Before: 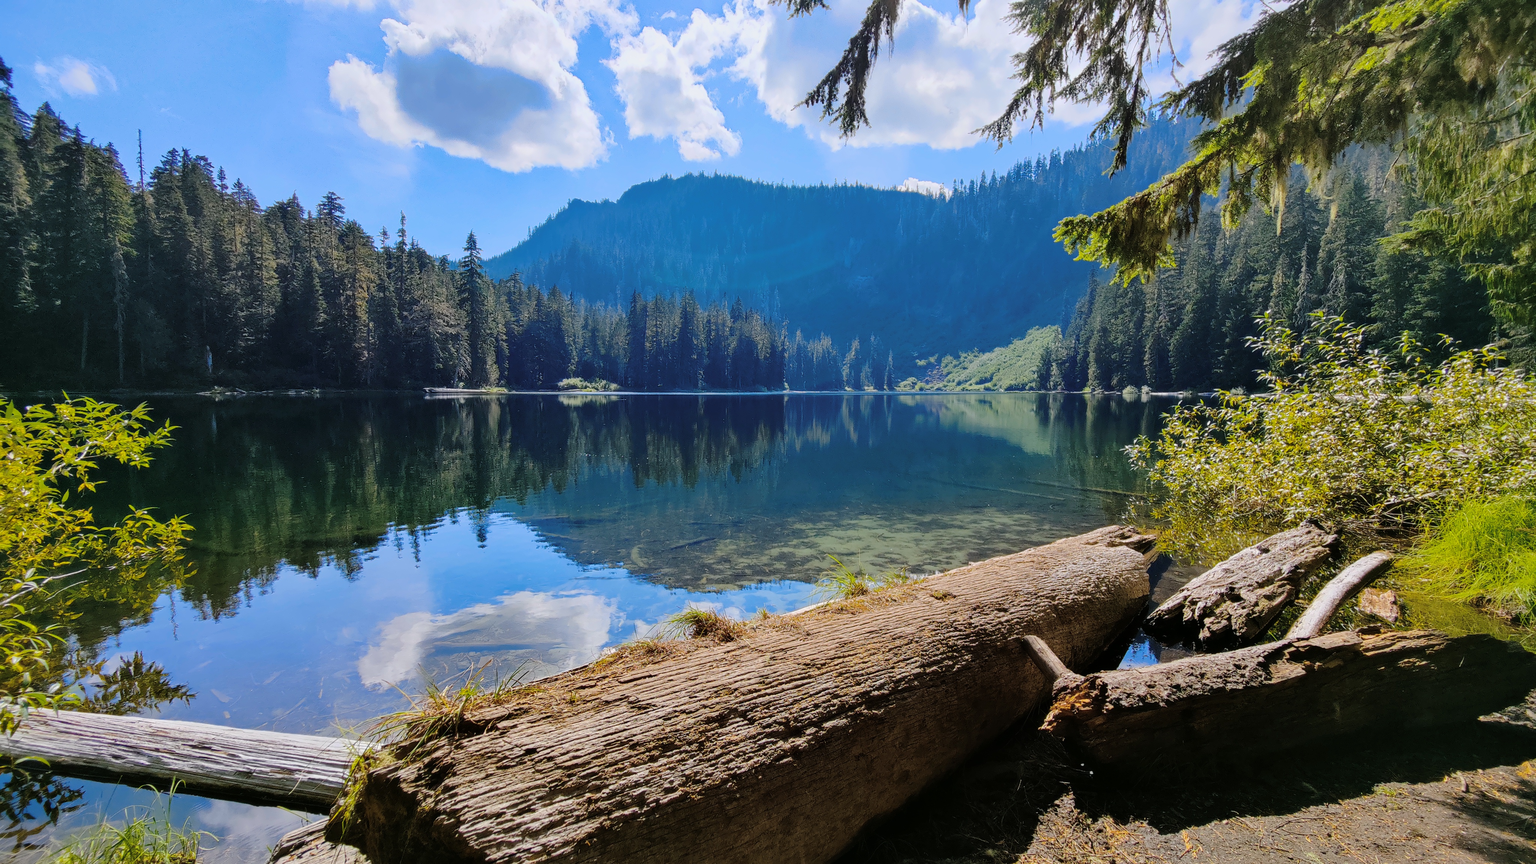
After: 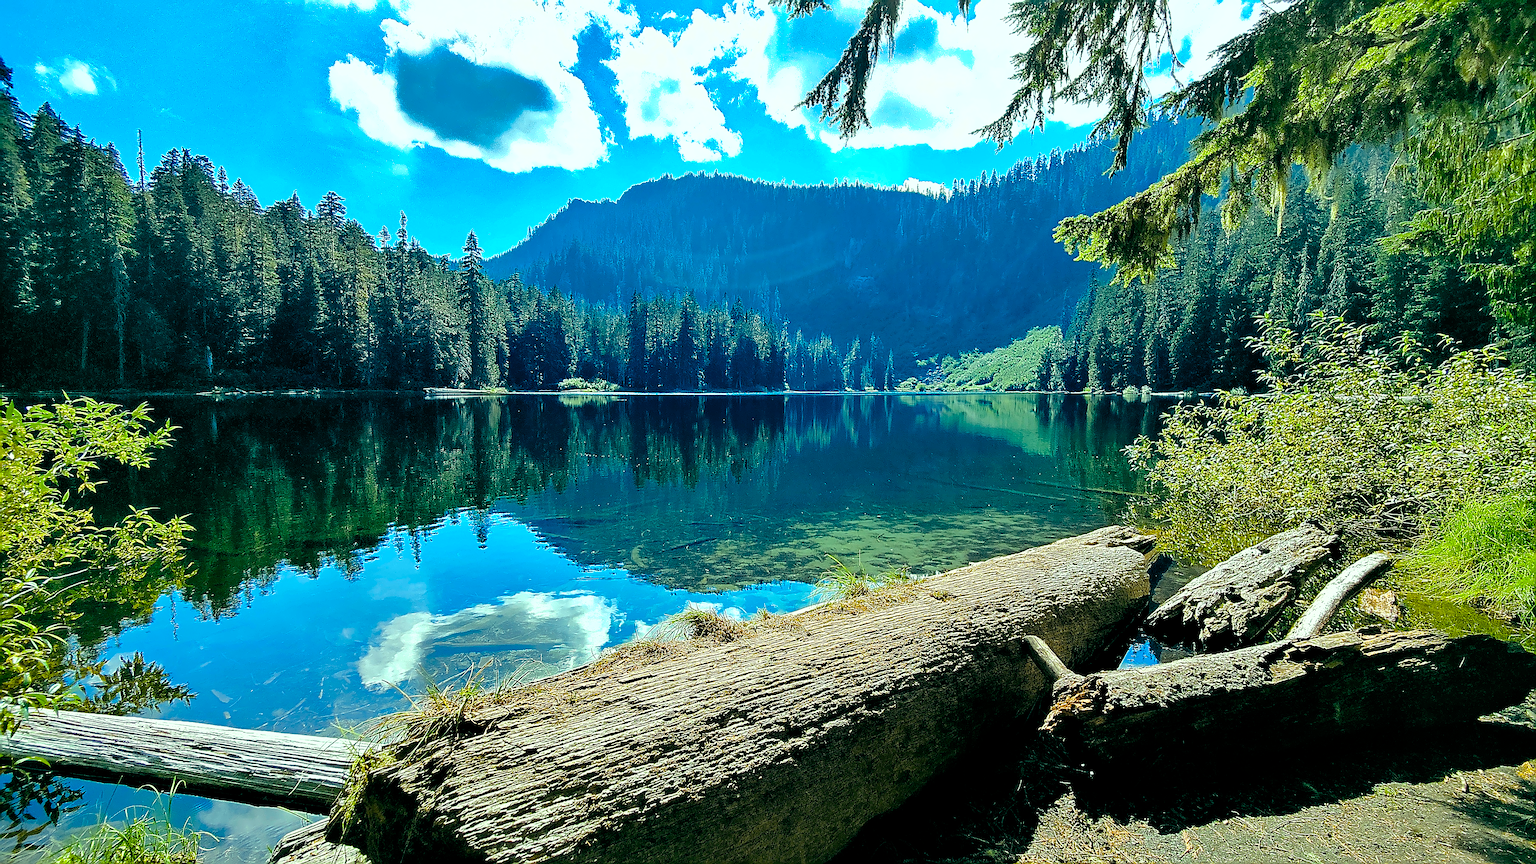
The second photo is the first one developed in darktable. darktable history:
shadows and highlights: shadows 40, highlights -60
color balance rgb: shadows lift › luminance -7.7%, shadows lift › chroma 2.13%, shadows lift › hue 165.27°, power › luminance -7.77%, power › chroma 1.1%, power › hue 215.88°, highlights gain › luminance 15.15%, highlights gain › chroma 7%, highlights gain › hue 125.57°, global offset › luminance -0.33%, global offset › chroma 0.11%, global offset › hue 165.27°, perceptual saturation grading › global saturation 24.42%, perceptual saturation grading › highlights -24.42%, perceptual saturation grading › mid-tones 24.42%, perceptual saturation grading › shadows 40%, perceptual brilliance grading › global brilliance -5%, perceptual brilliance grading › highlights 24.42%, perceptual brilliance grading › mid-tones 7%, perceptual brilliance grading › shadows -5%
sharpen: amount 1.861
